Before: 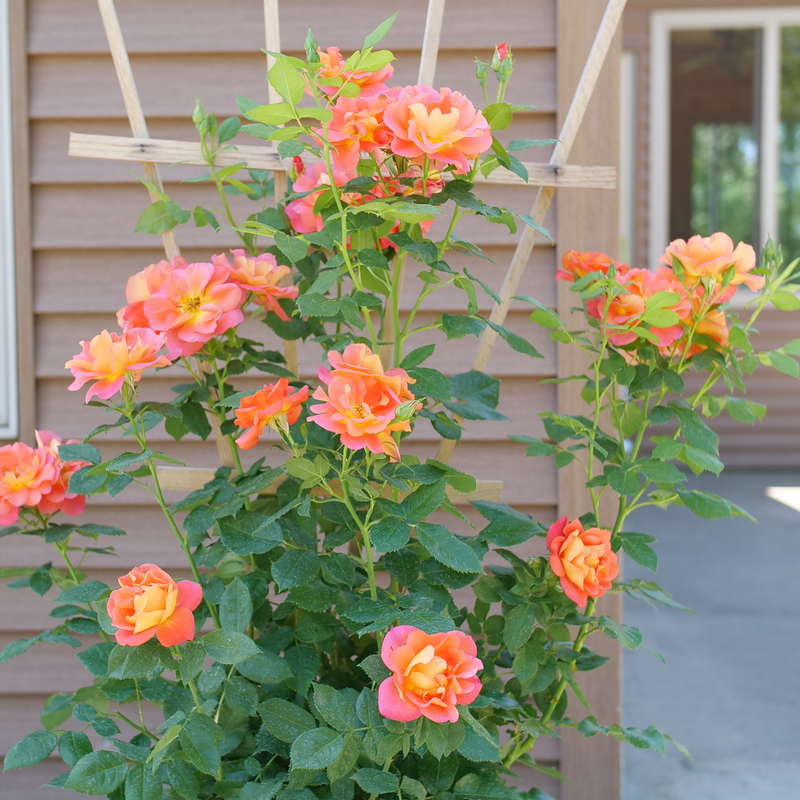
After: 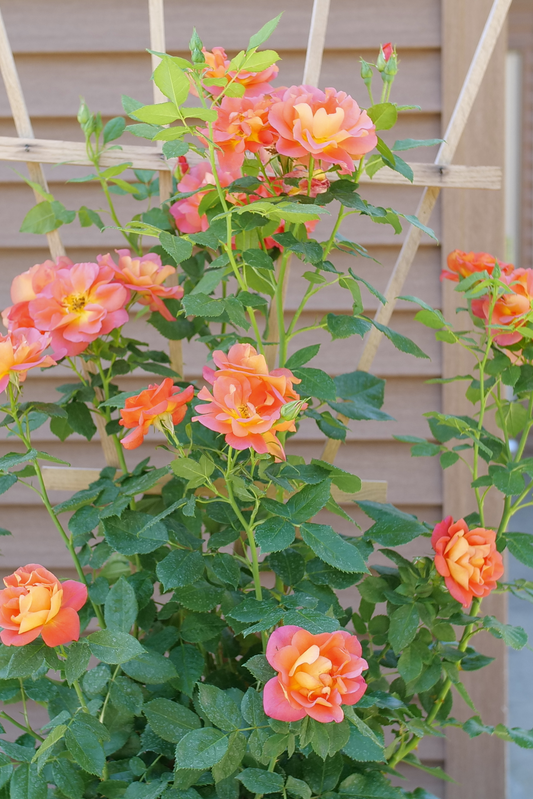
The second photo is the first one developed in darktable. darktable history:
crop and rotate: left 14.436%, right 18.898%
color zones: curves: ch0 [(0.068, 0.464) (0.25, 0.5) (0.48, 0.508) (0.75, 0.536) (0.886, 0.476) (0.967, 0.456)]; ch1 [(0.066, 0.456) (0.25, 0.5) (0.616, 0.508) (0.746, 0.56) (0.934, 0.444)]
